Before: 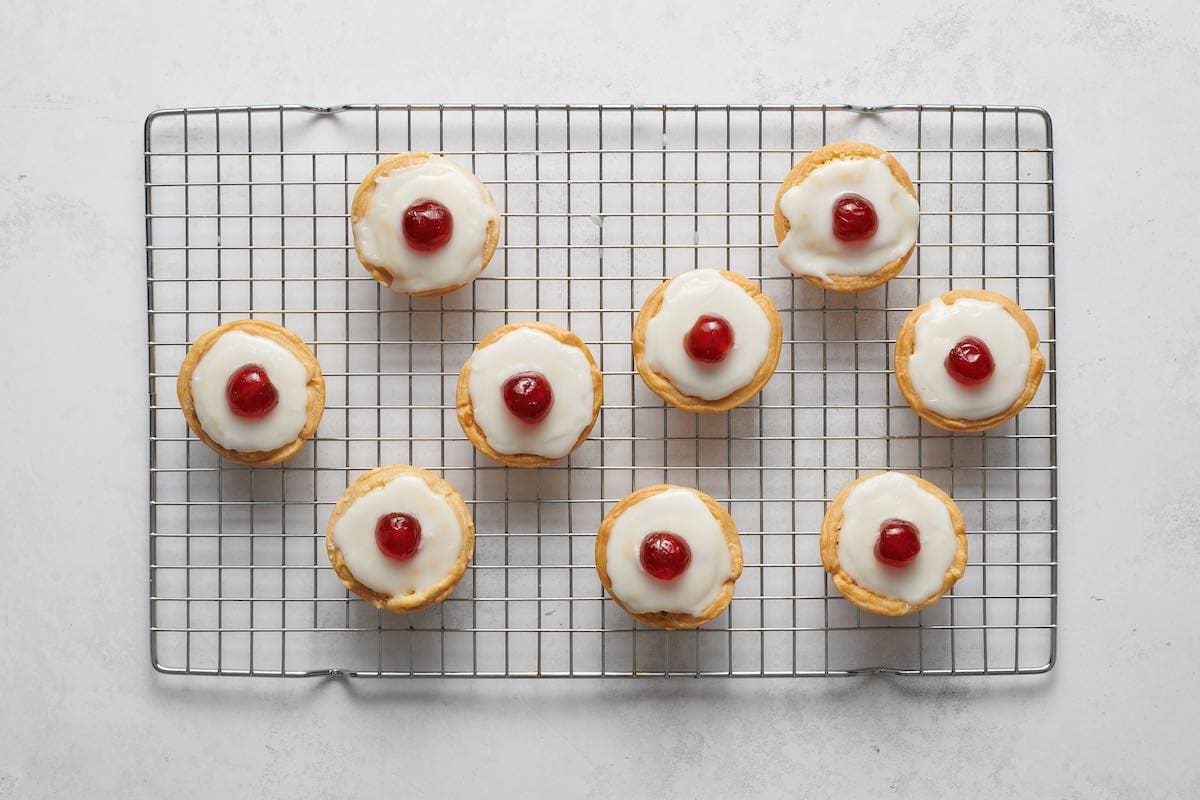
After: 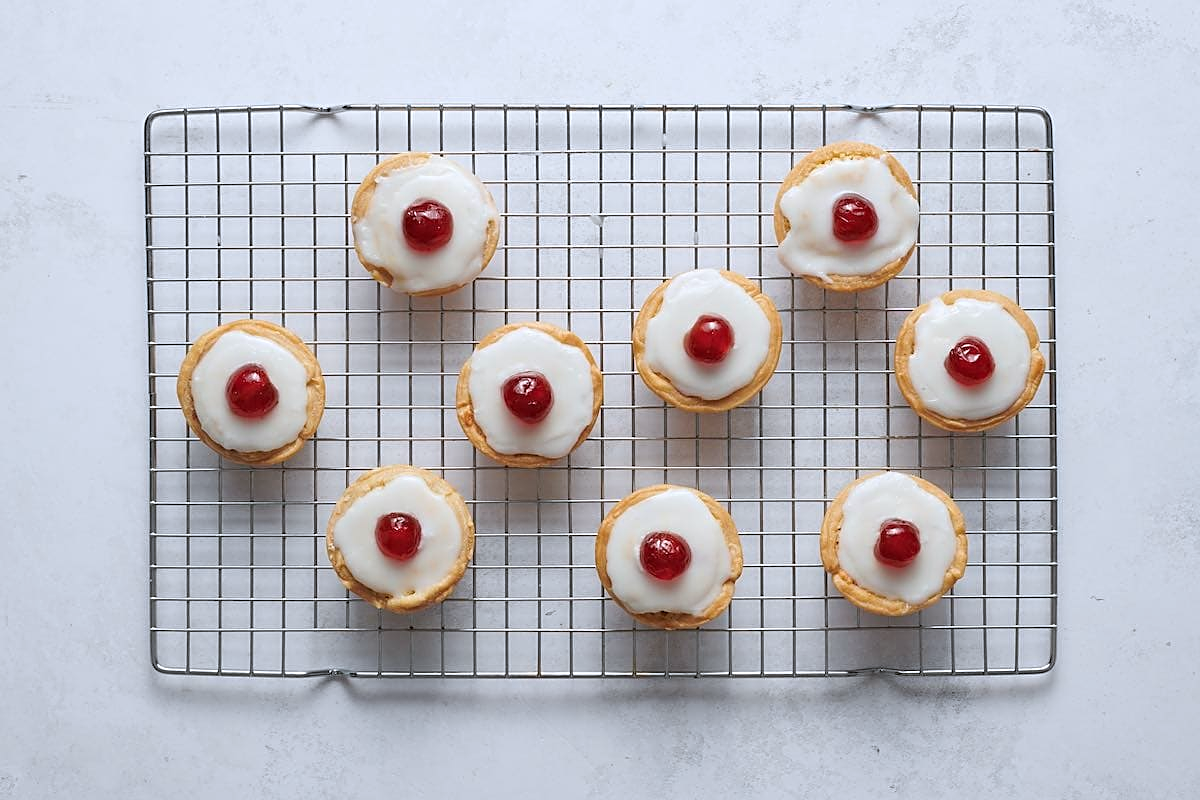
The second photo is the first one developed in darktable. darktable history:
color correction: highlights a* -0.772, highlights b* -8.92
sharpen: on, module defaults
